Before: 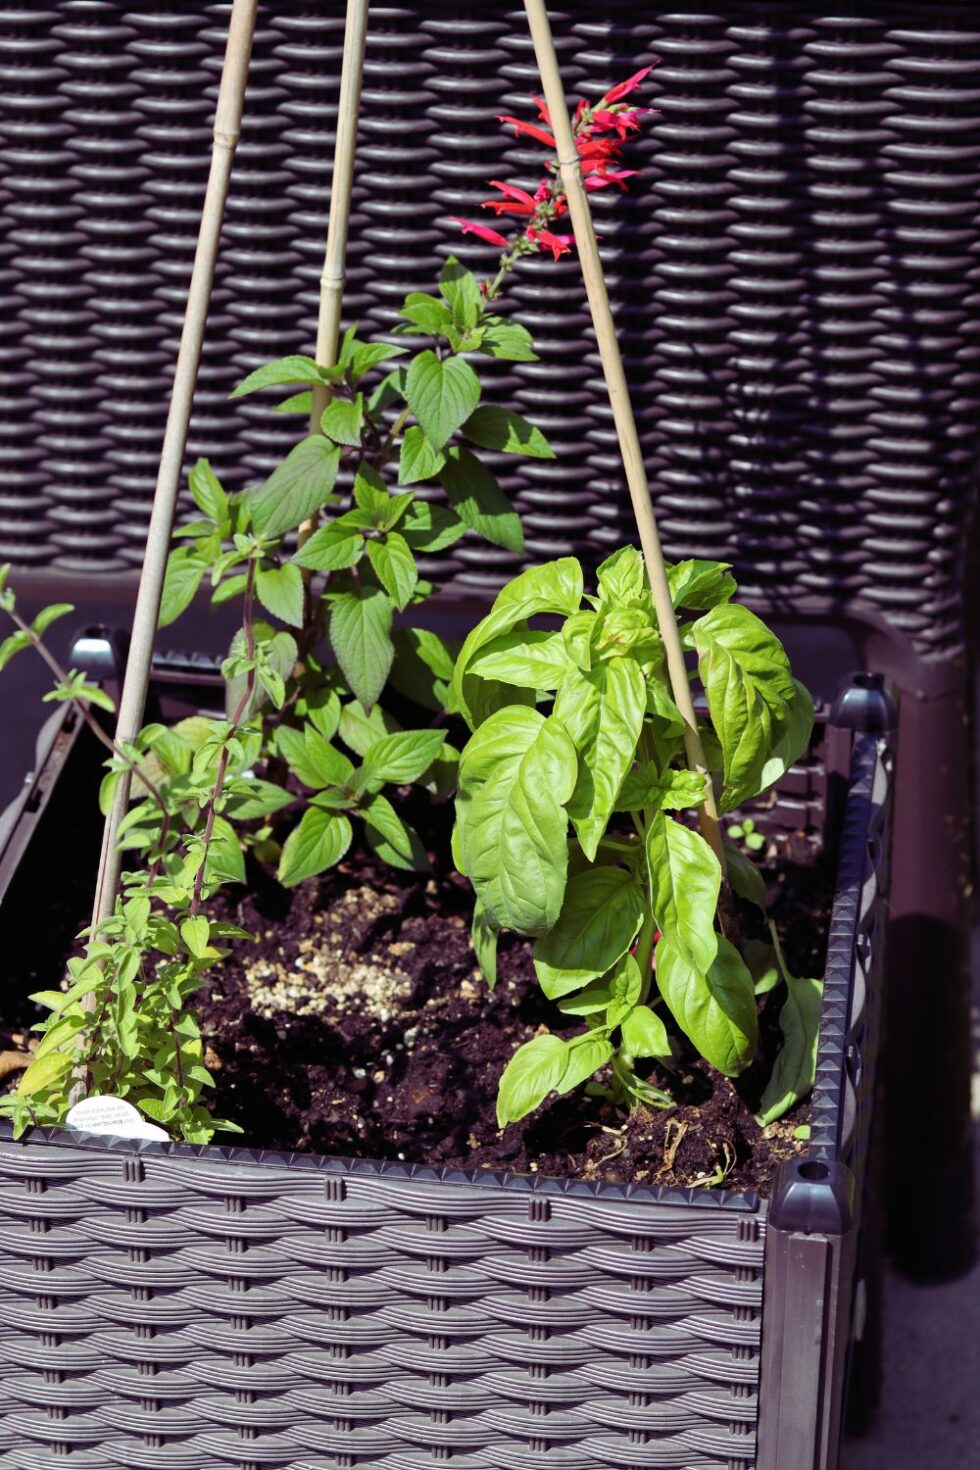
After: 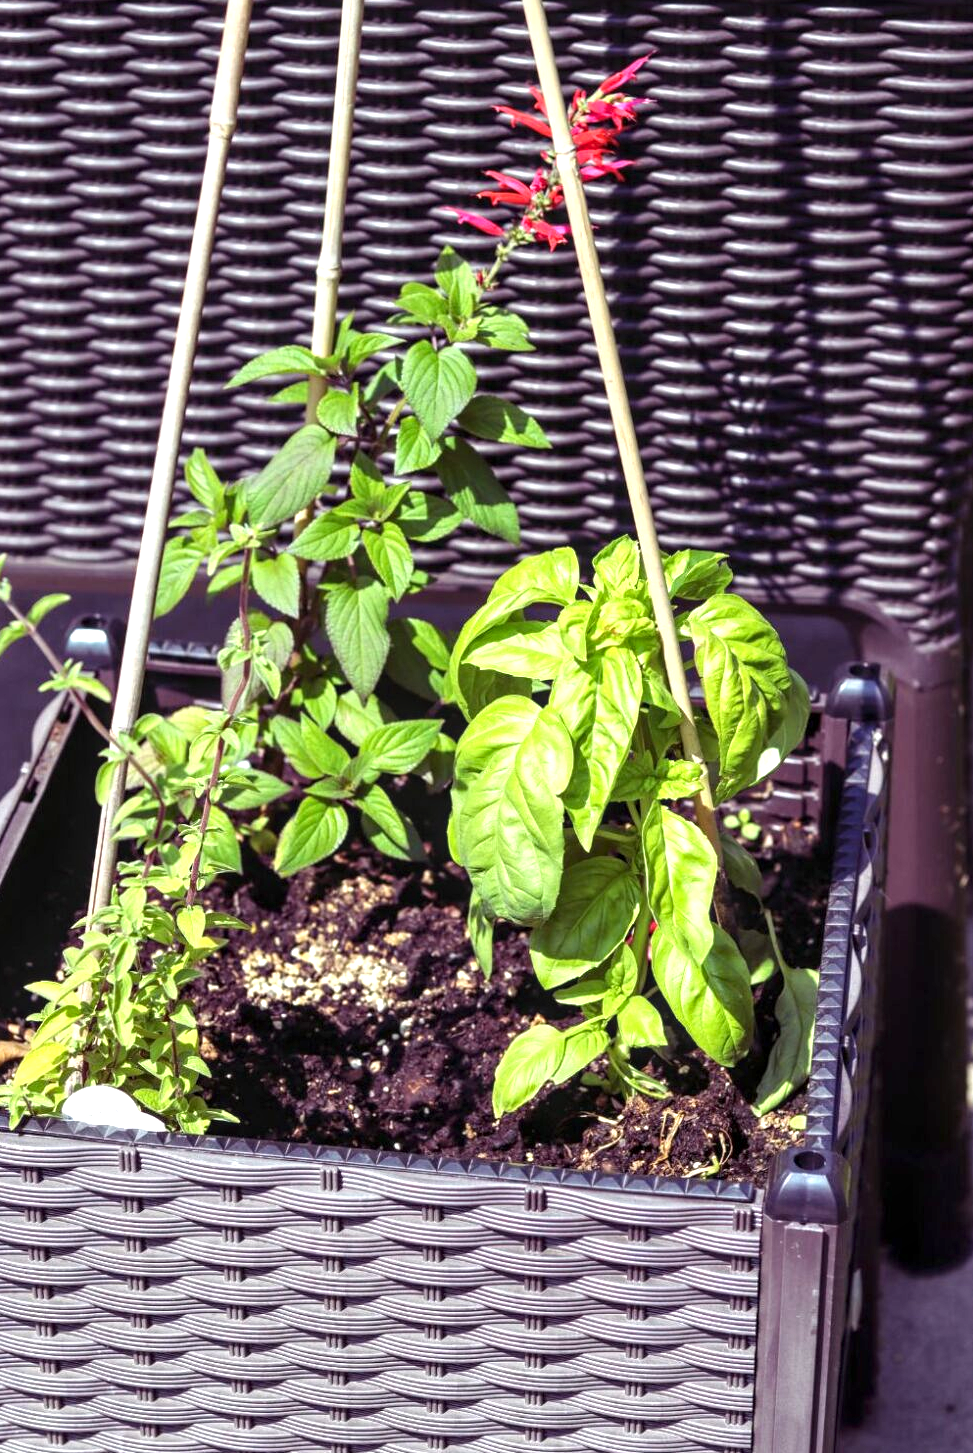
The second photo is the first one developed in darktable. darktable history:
crop: left 0.48%, top 0.681%, right 0.176%, bottom 0.425%
exposure: exposure 0.912 EV, compensate highlight preservation false
local contrast: detail 130%
